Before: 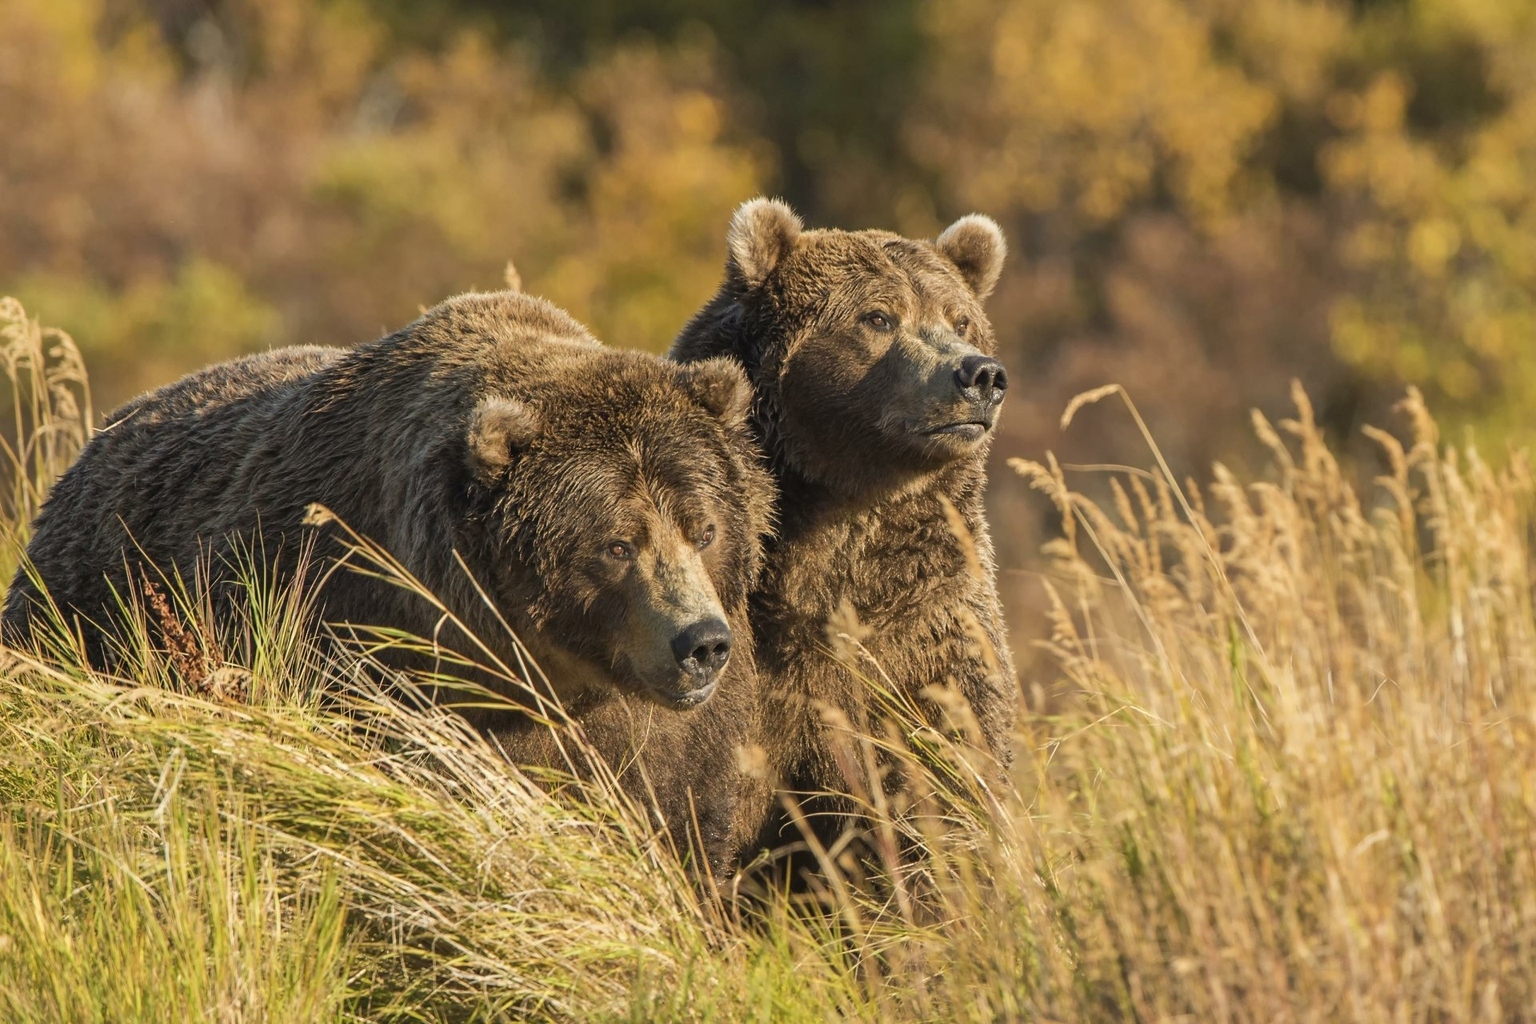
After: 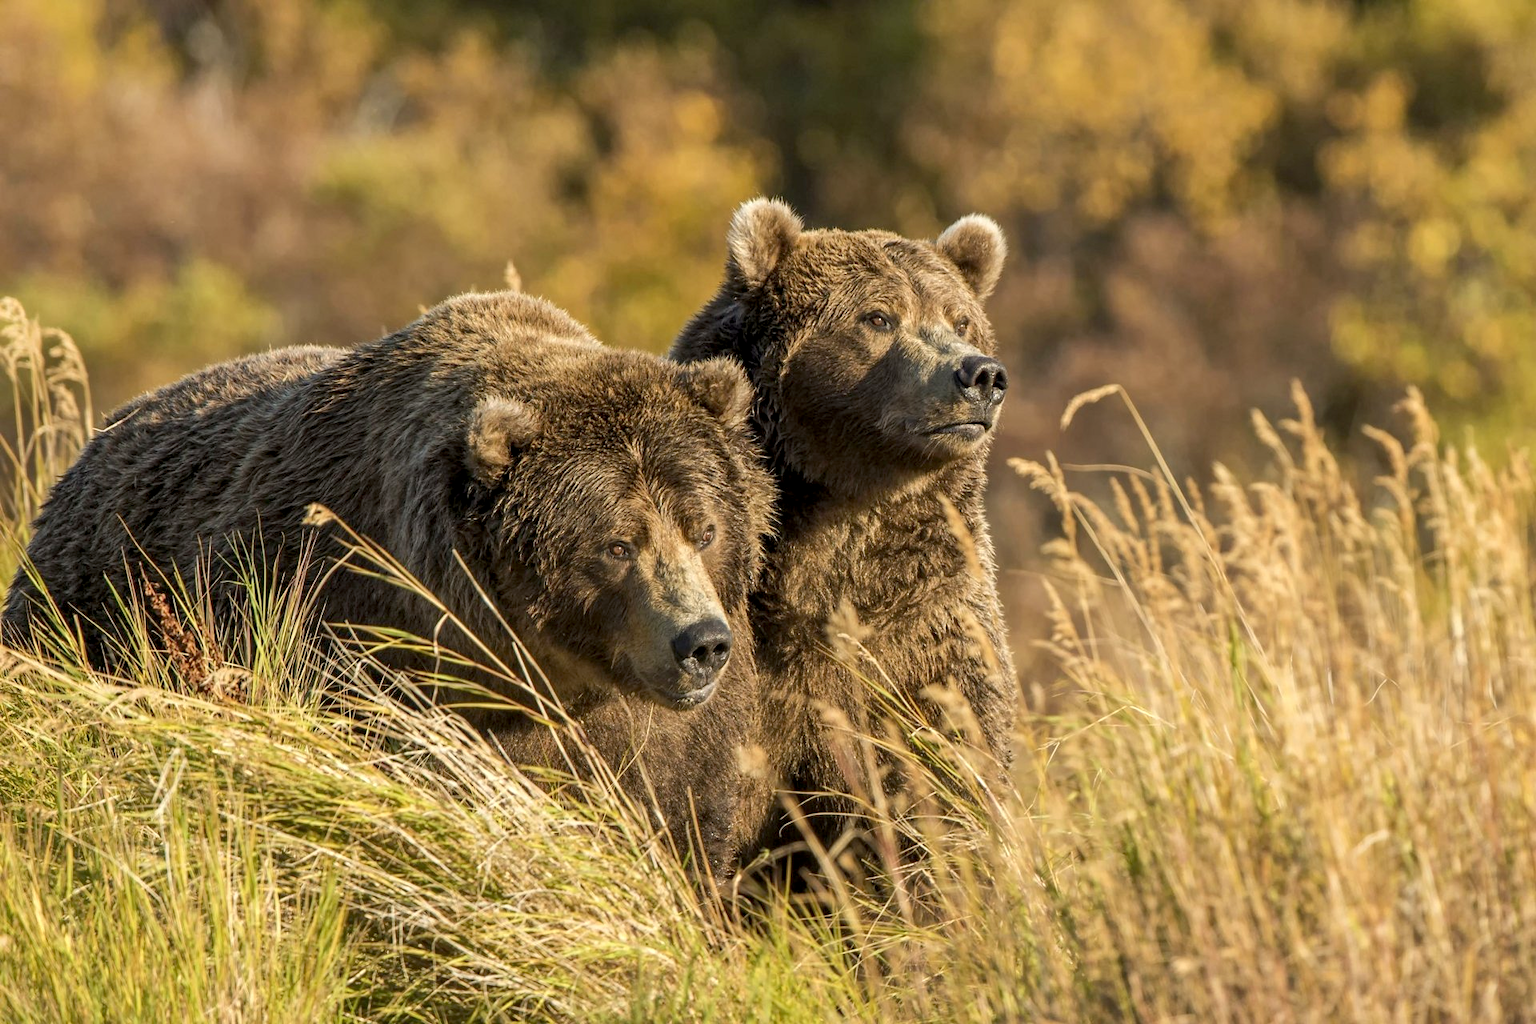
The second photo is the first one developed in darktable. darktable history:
local contrast: highlights 100%, shadows 100%, detail 120%, midtone range 0.2
exposure: black level correction 0.007, exposure 0.159 EV, compensate highlight preservation false
